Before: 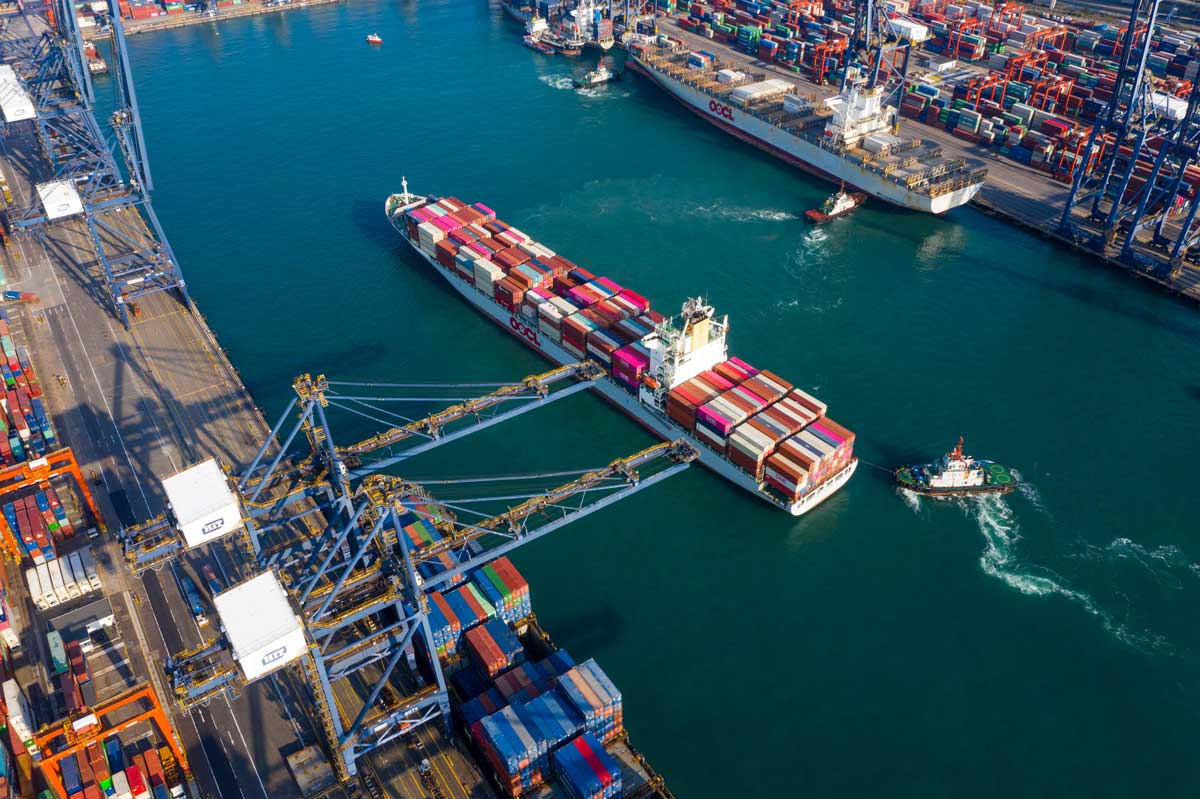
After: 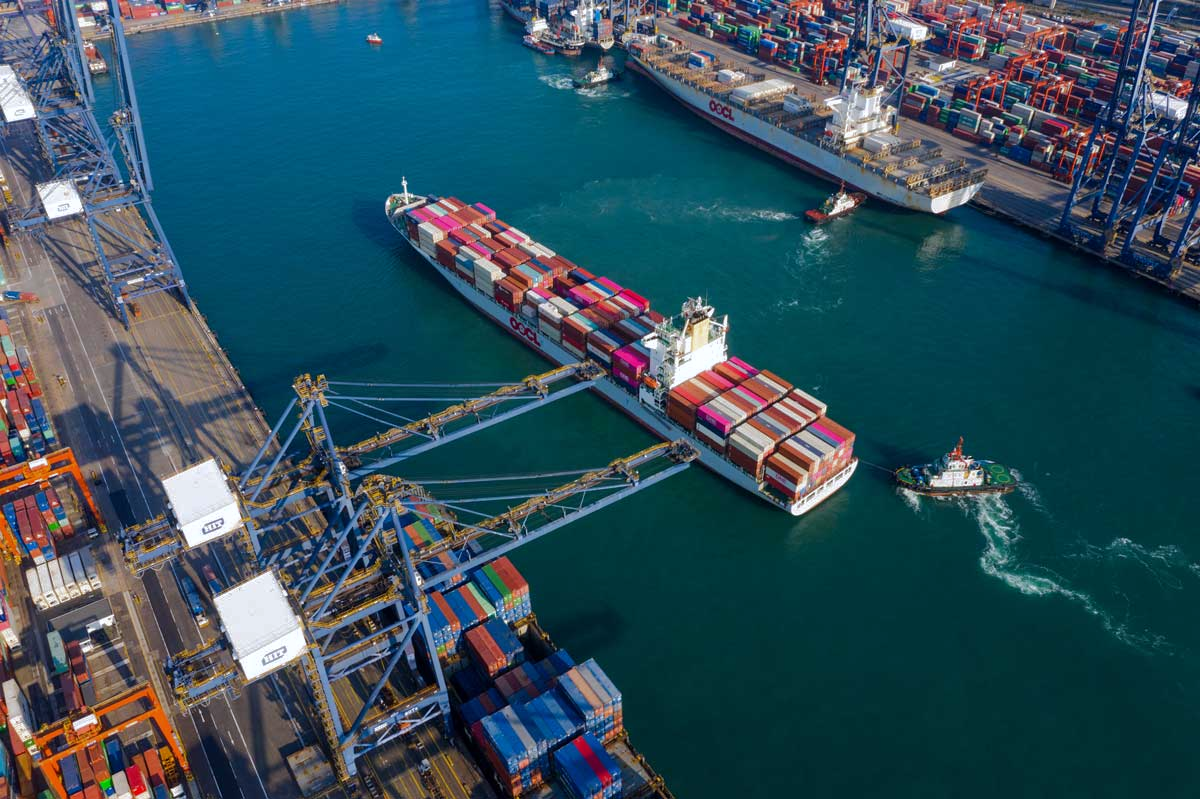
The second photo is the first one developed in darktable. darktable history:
rgb curve: curves: ch0 [(0, 0) (0.175, 0.154) (0.785, 0.663) (1, 1)]
white balance: red 0.98, blue 1.034
